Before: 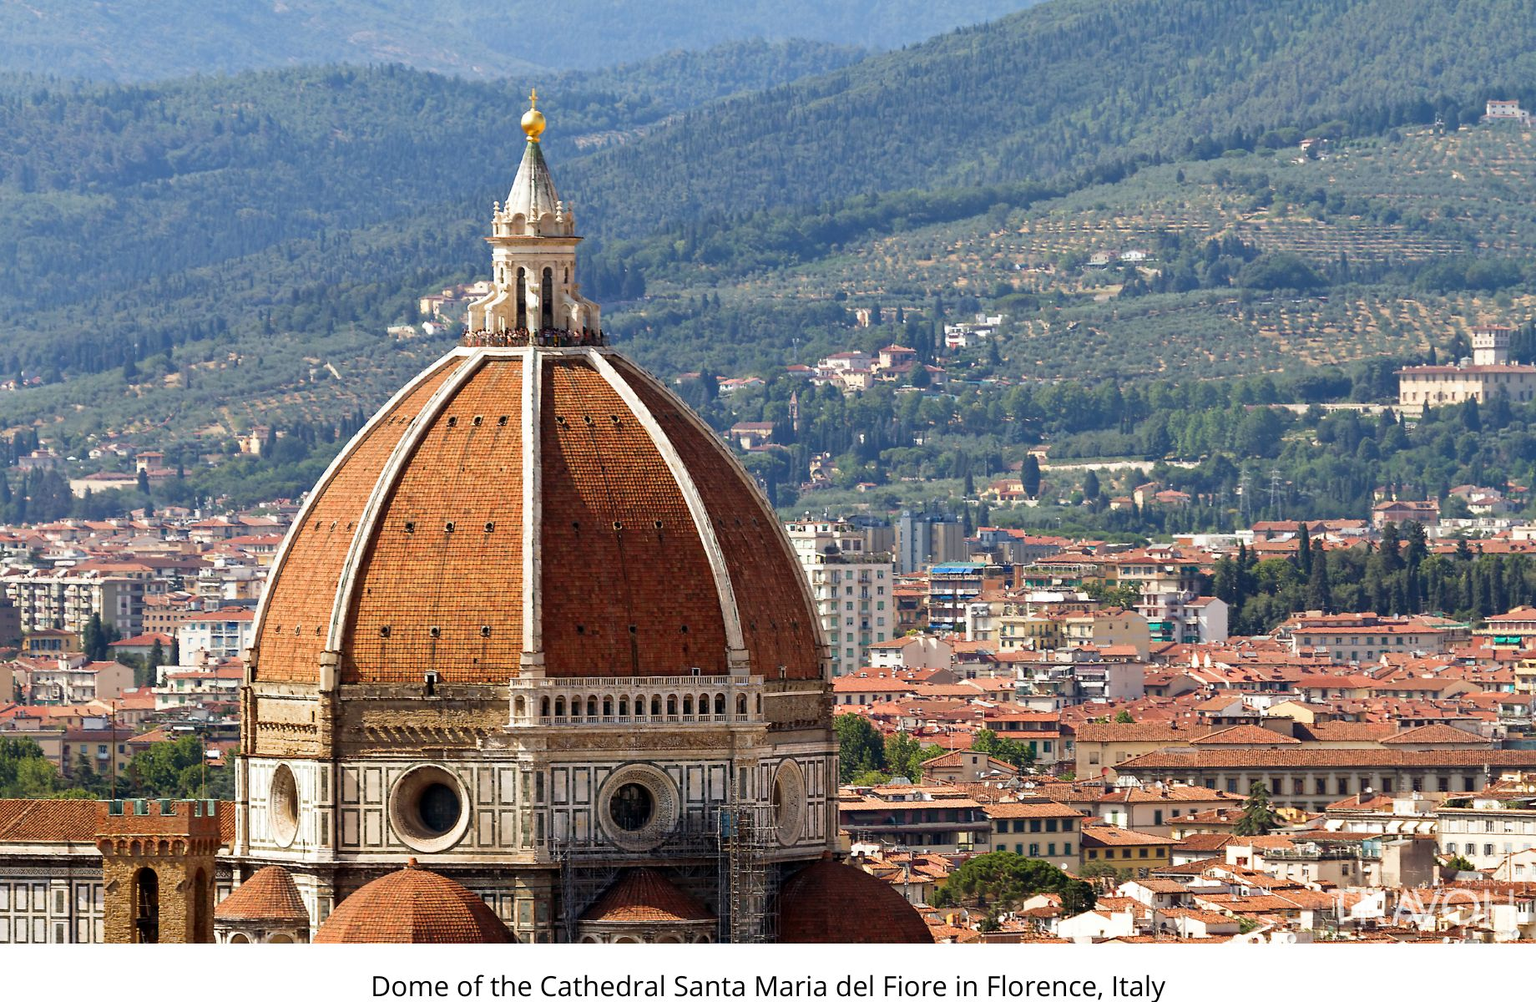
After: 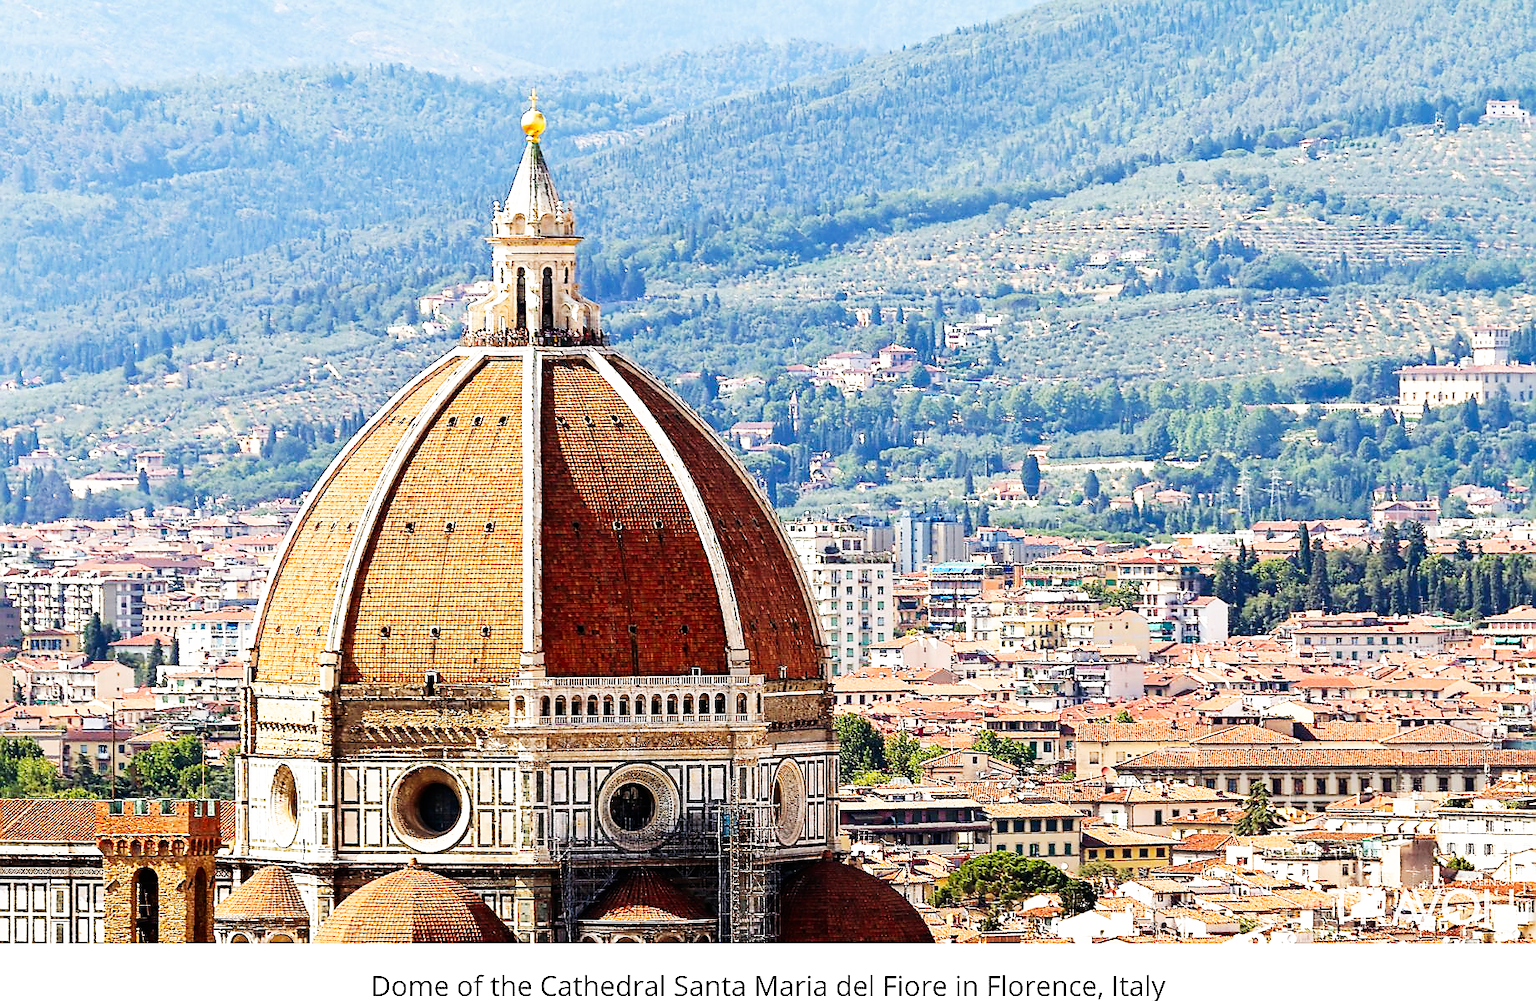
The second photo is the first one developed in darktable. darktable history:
base curve: curves: ch0 [(0, 0) (0.007, 0.004) (0.027, 0.03) (0.046, 0.07) (0.207, 0.54) (0.442, 0.872) (0.673, 0.972) (1, 1)], preserve colors none
sharpen: radius 1.355, amount 1.241, threshold 0.812
